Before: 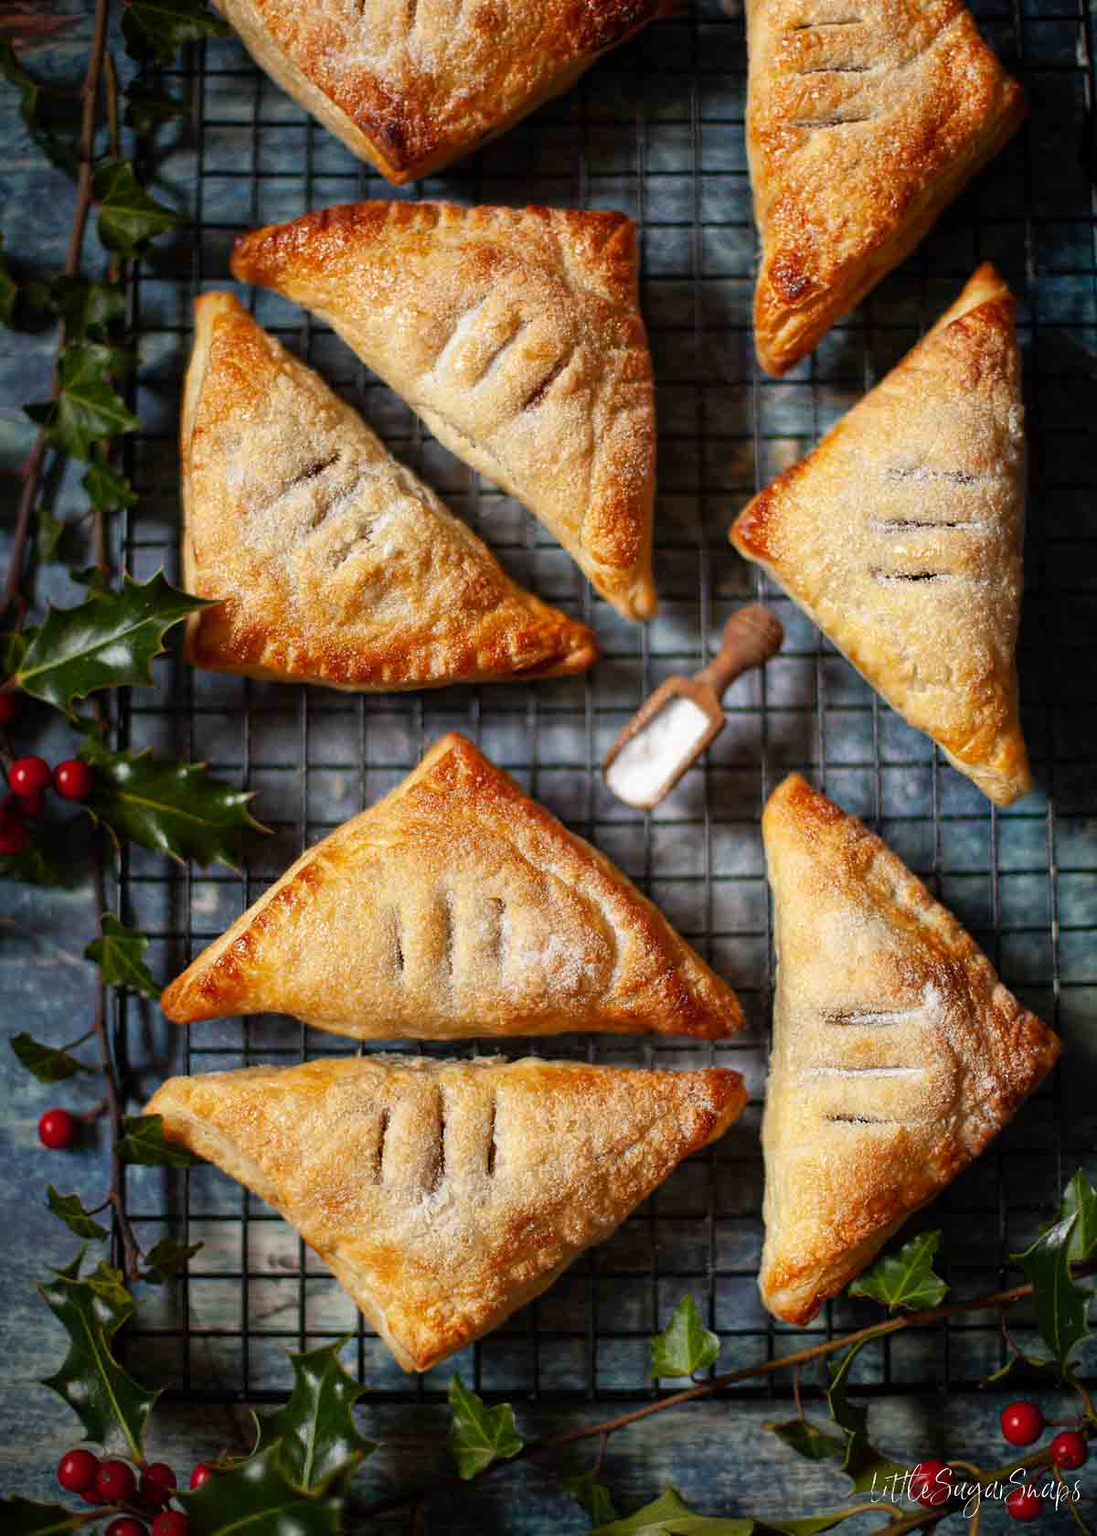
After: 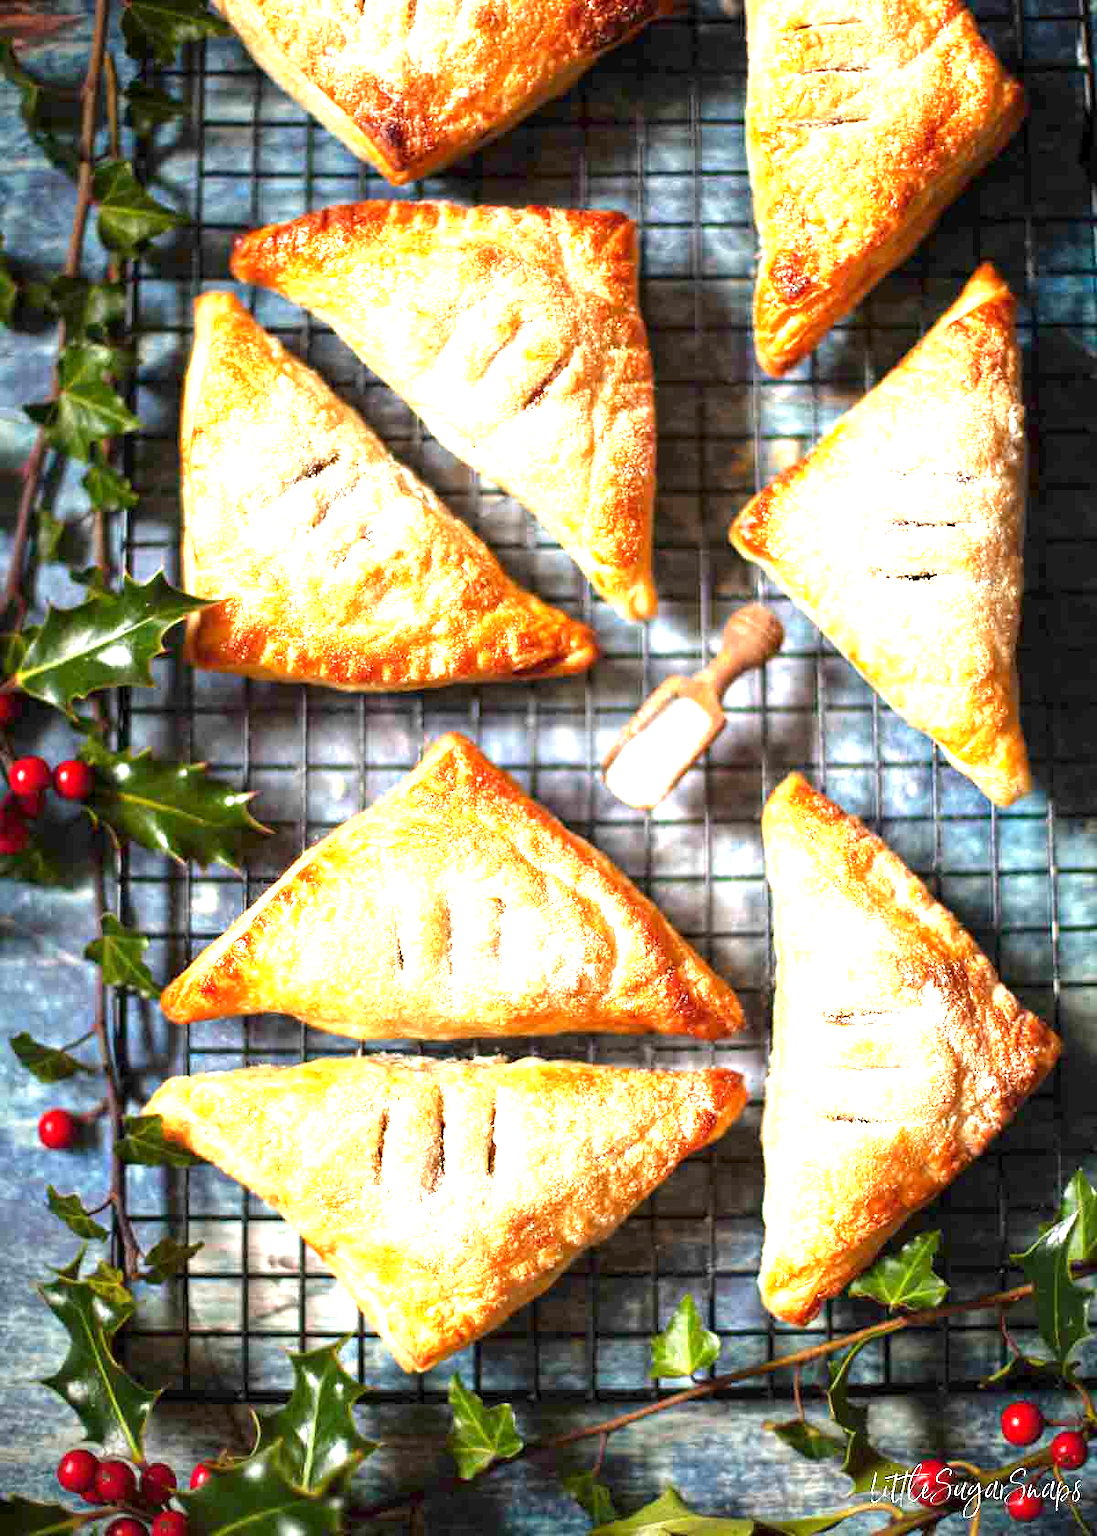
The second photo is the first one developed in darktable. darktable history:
exposure: exposure 2.005 EV, compensate highlight preservation false
